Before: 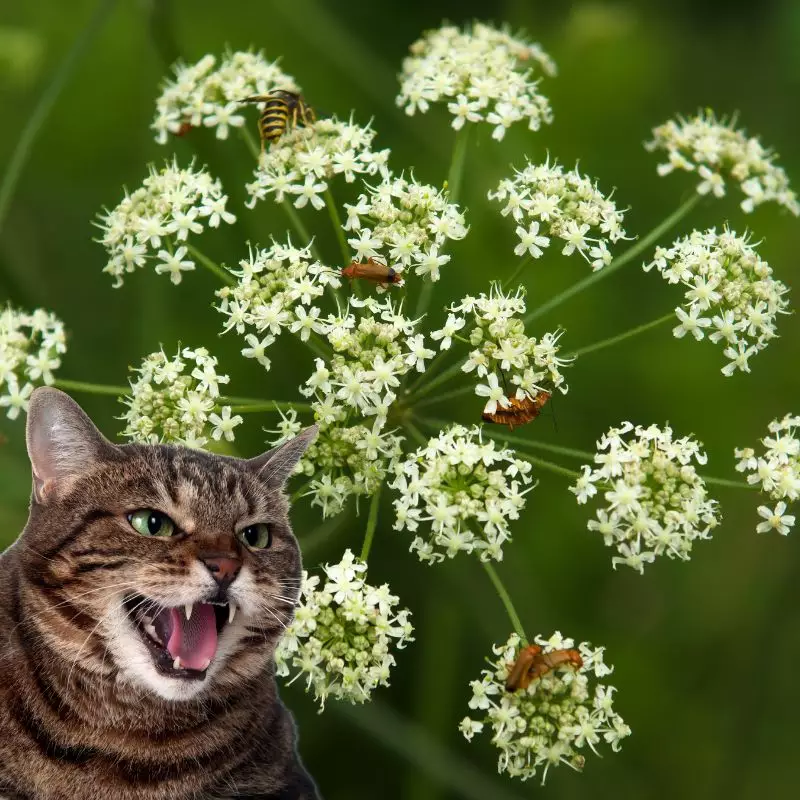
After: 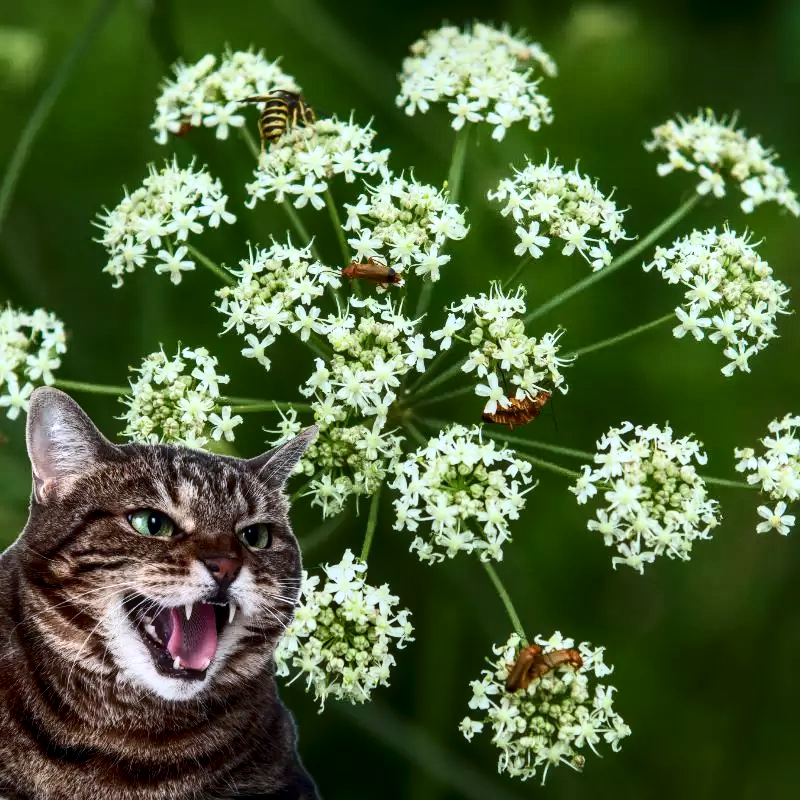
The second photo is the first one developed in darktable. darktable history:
contrast brightness saturation: contrast 0.276
local contrast: detail 130%
color calibration: x 0.37, y 0.382, temperature 4316.45 K
